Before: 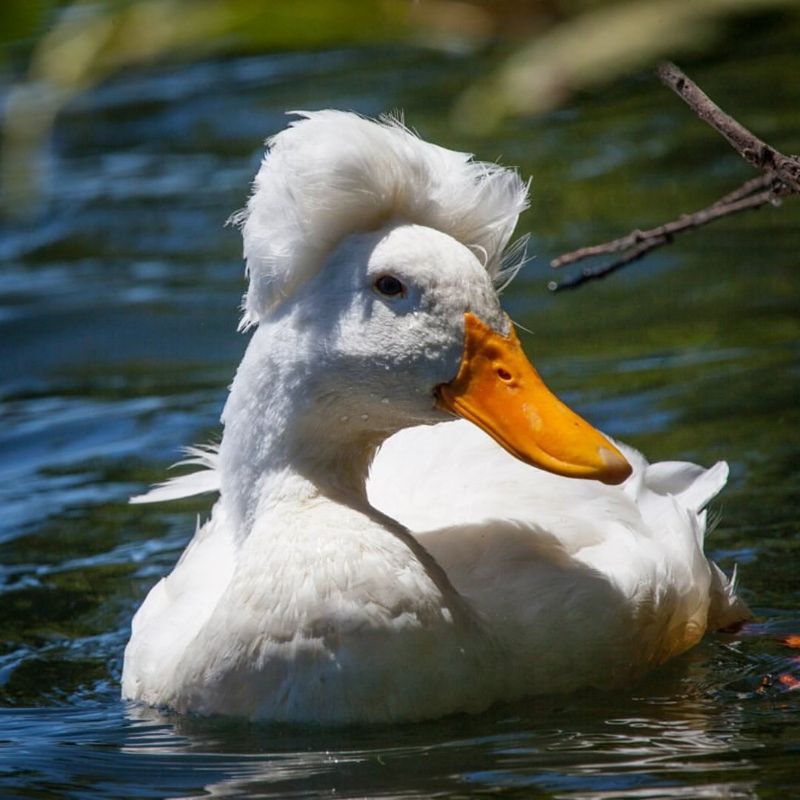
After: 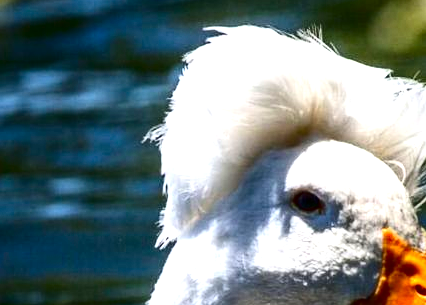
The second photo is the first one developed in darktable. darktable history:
crop: left 10.284%, top 10.542%, right 36.368%, bottom 51.273%
contrast brightness saturation: contrast 0.236, brightness -0.233, saturation 0.14
exposure: black level correction 0, exposure 1.199 EV, compensate highlight preservation false
